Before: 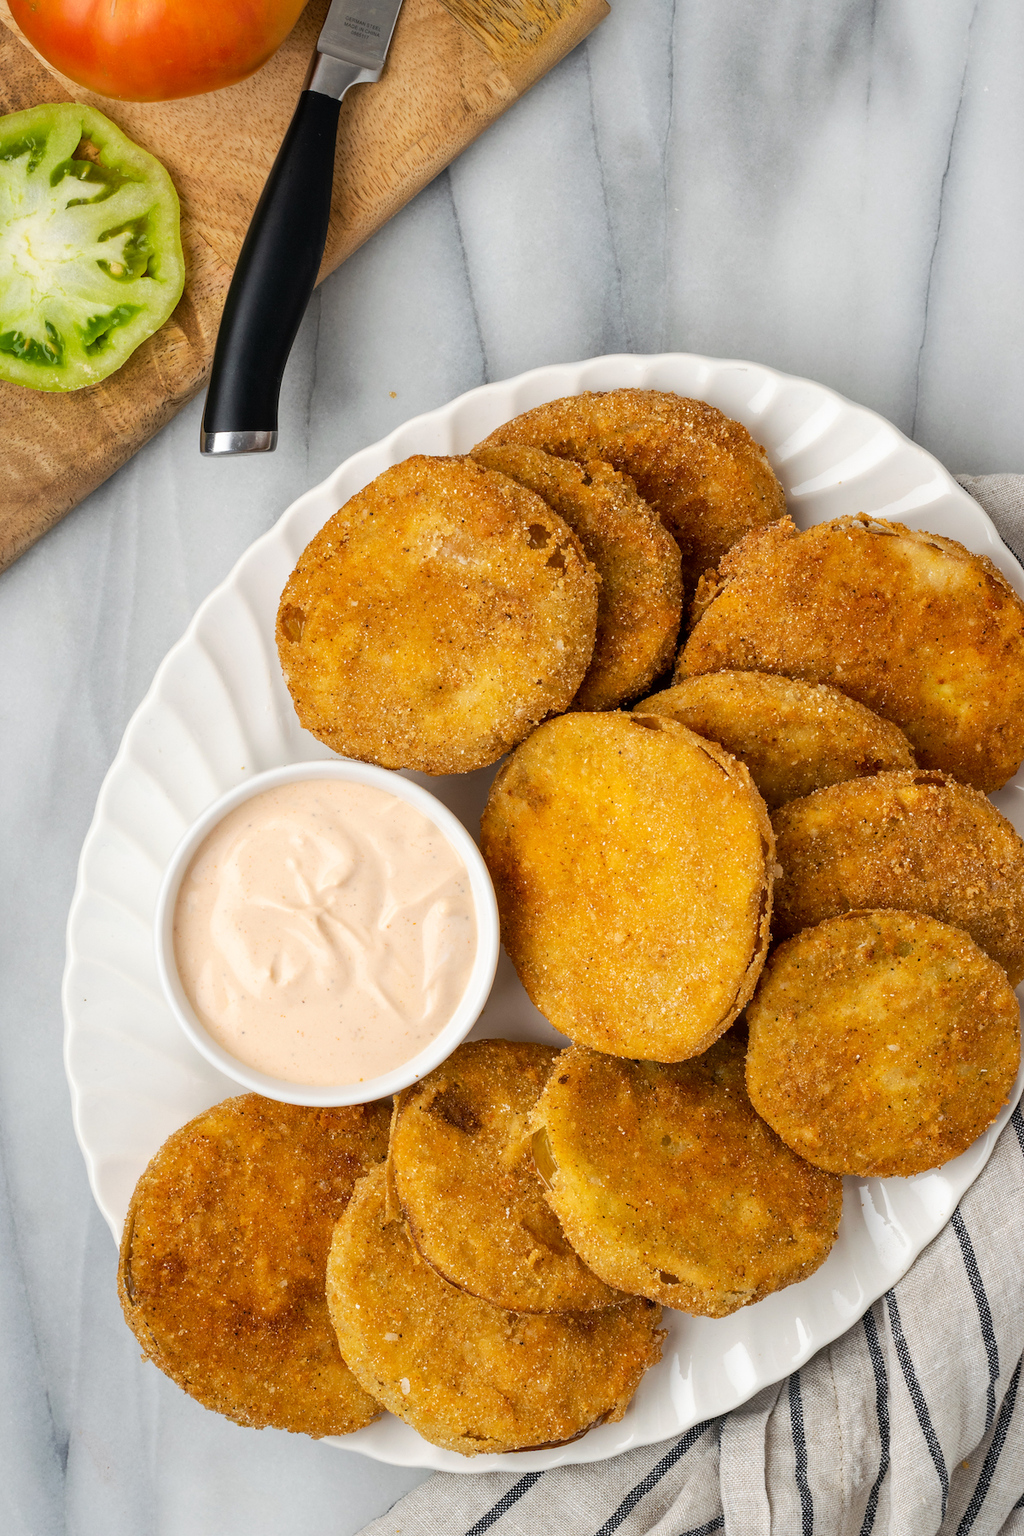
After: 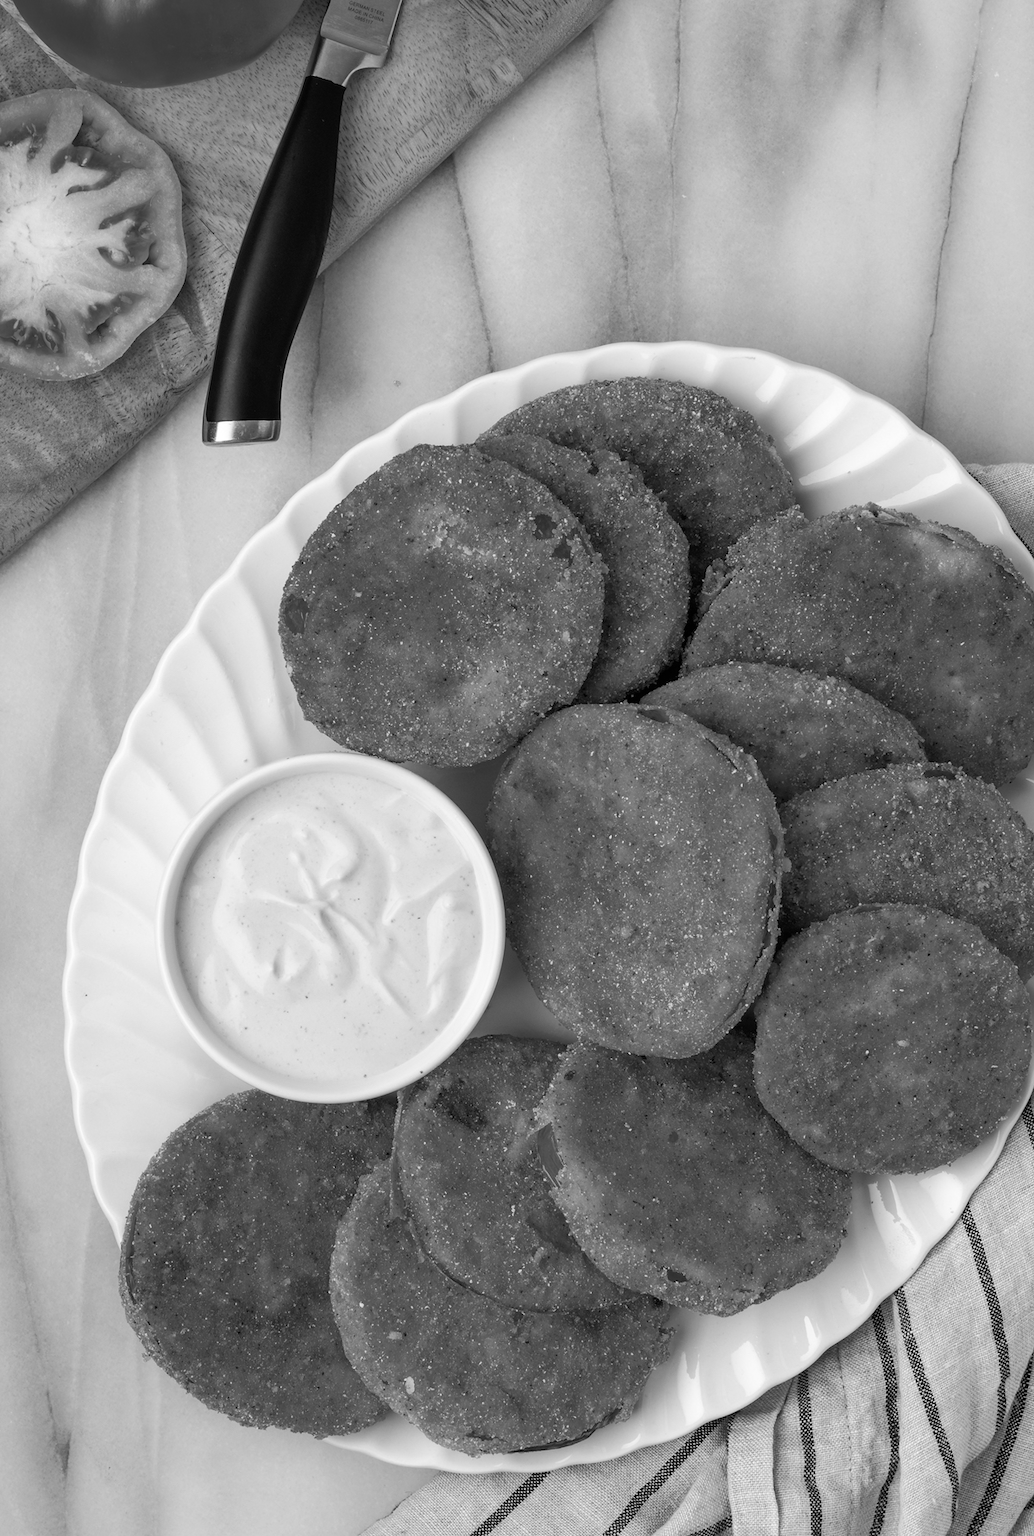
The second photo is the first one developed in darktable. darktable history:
crop: top 1.049%, right 0.001%
shadows and highlights: shadows 32, highlights -32, soften with gaussian
monochrome: a 0, b 0, size 0.5, highlights 0.57
